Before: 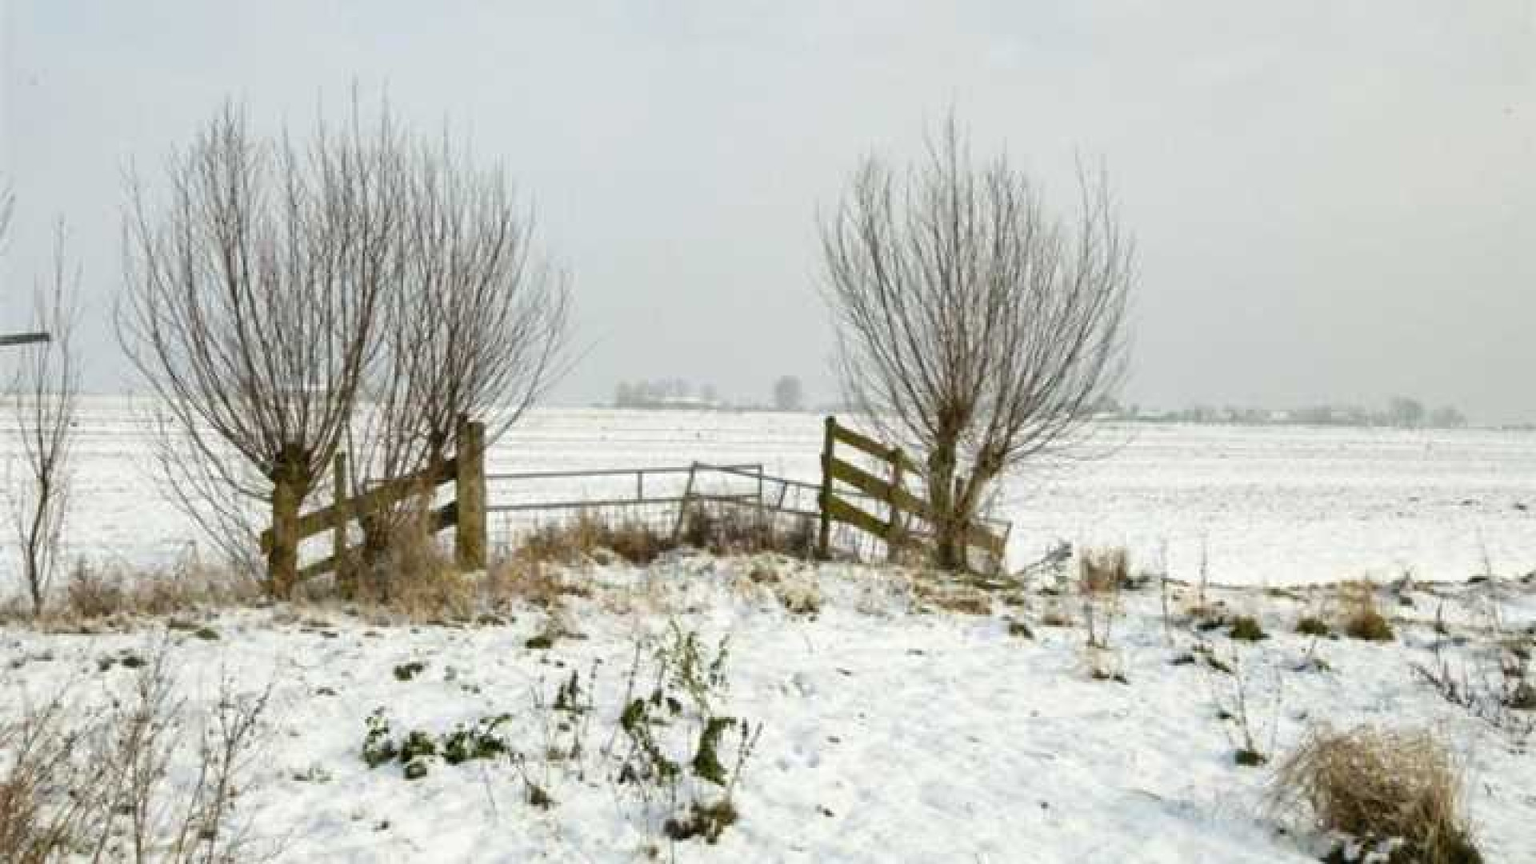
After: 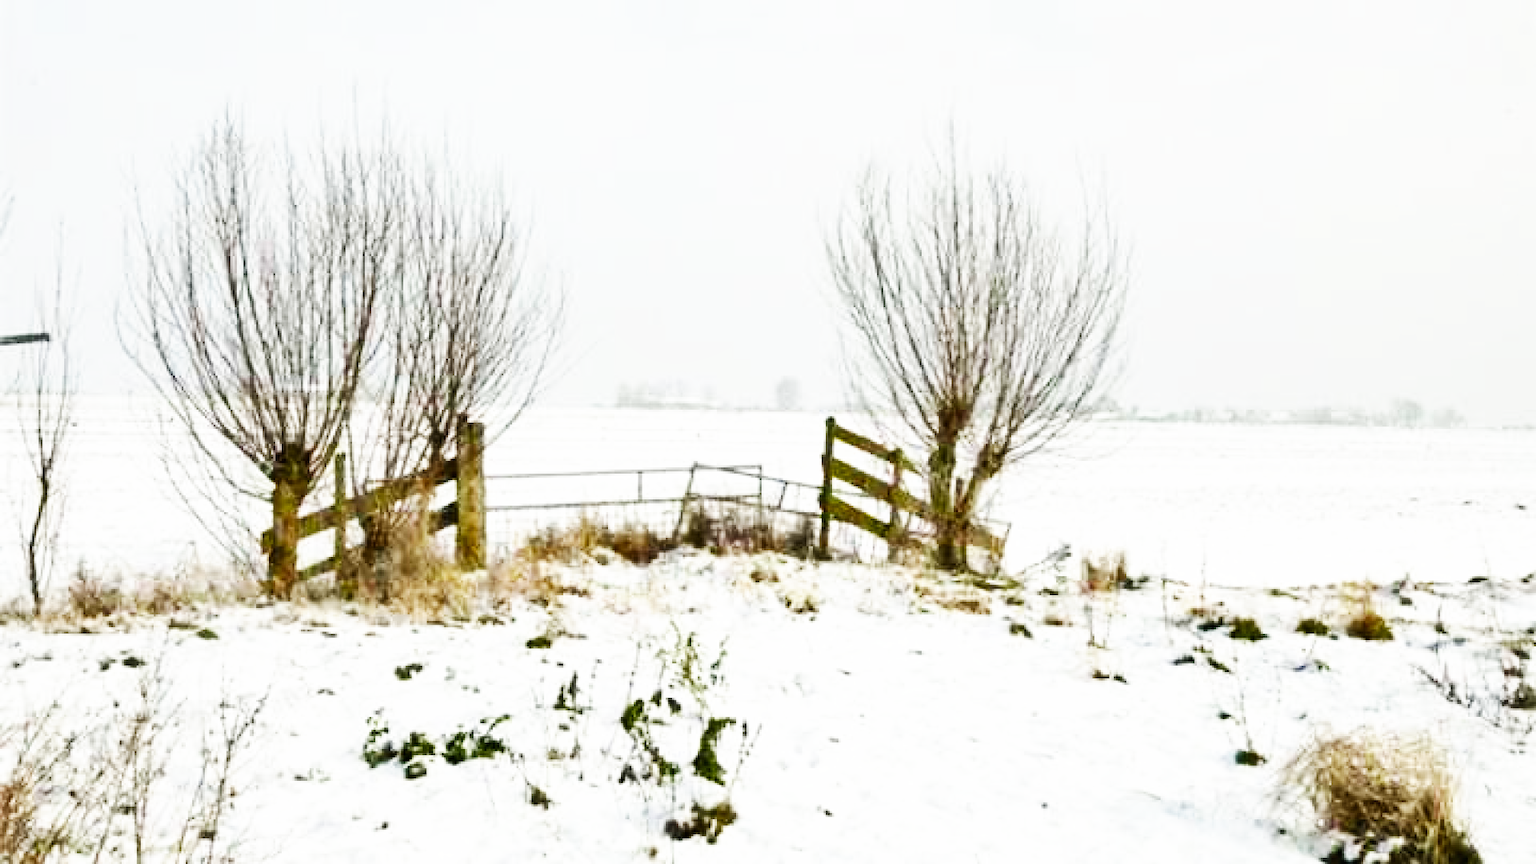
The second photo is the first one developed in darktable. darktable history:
shadows and highlights: shadows 29.61, highlights -30.47, low approximation 0.01, soften with gaussian
base curve: curves: ch0 [(0, 0) (0.007, 0.004) (0.027, 0.03) (0.046, 0.07) (0.207, 0.54) (0.442, 0.872) (0.673, 0.972) (1, 1)], preserve colors none
